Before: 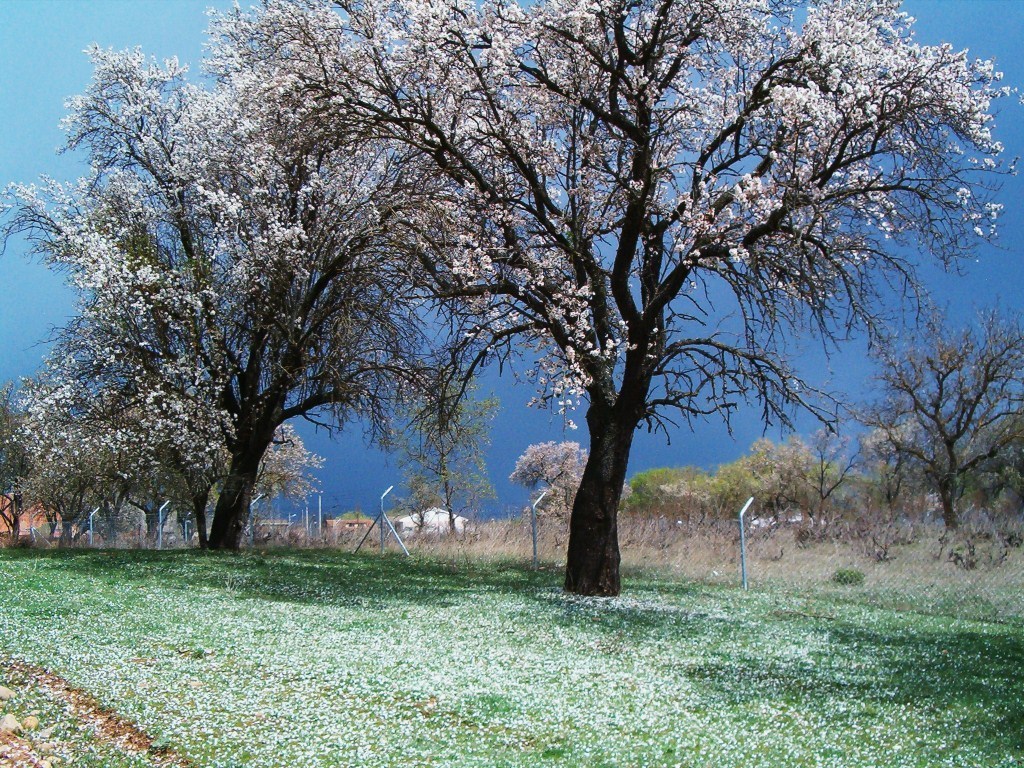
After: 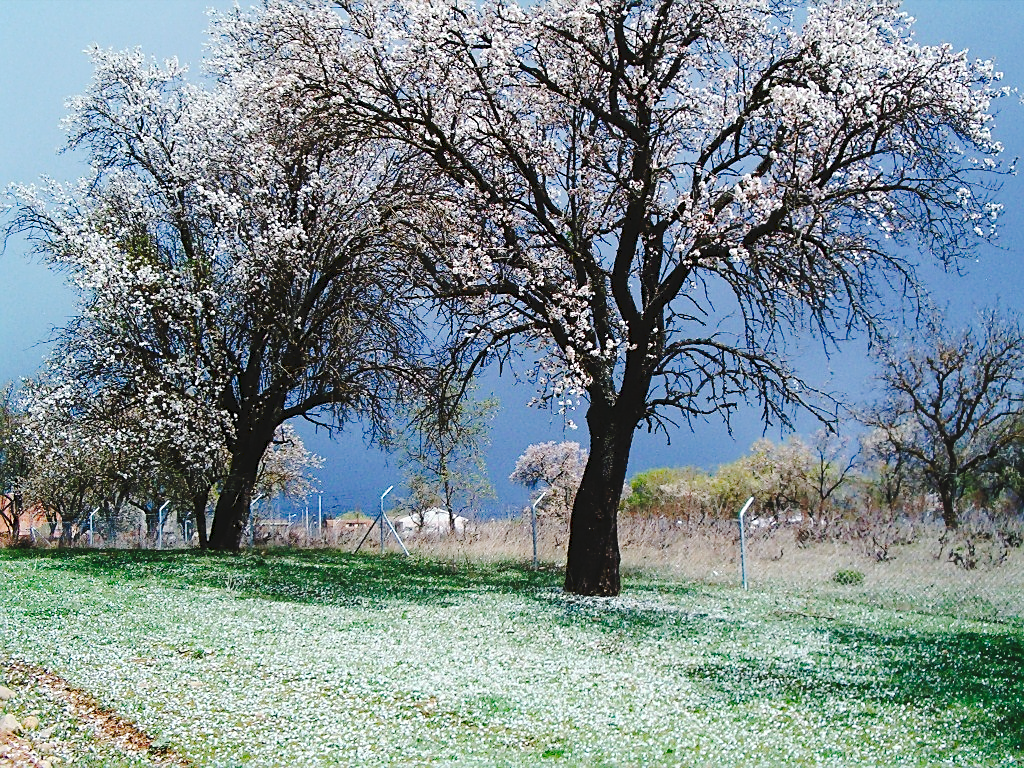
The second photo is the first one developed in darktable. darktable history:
sharpen: on, module defaults
tone curve: curves: ch0 [(0, 0) (0.003, 0.058) (0.011, 0.061) (0.025, 0.065) (0.044, 0.076) (0.069, 0.083) (0.1, 0.09) (0.136, 0.102) (0.177, 0.145) (0.224, 0.196) (0.277, 0.278) (0.335, 0.375) (0.399, 0.486) (0.468, 0.578) (0.543, 0.651) (0.623, 0.717) (0.709, 0.783) (0.801, 0.838) (0.898, 0.91) (1, 1)], preserve colors none
